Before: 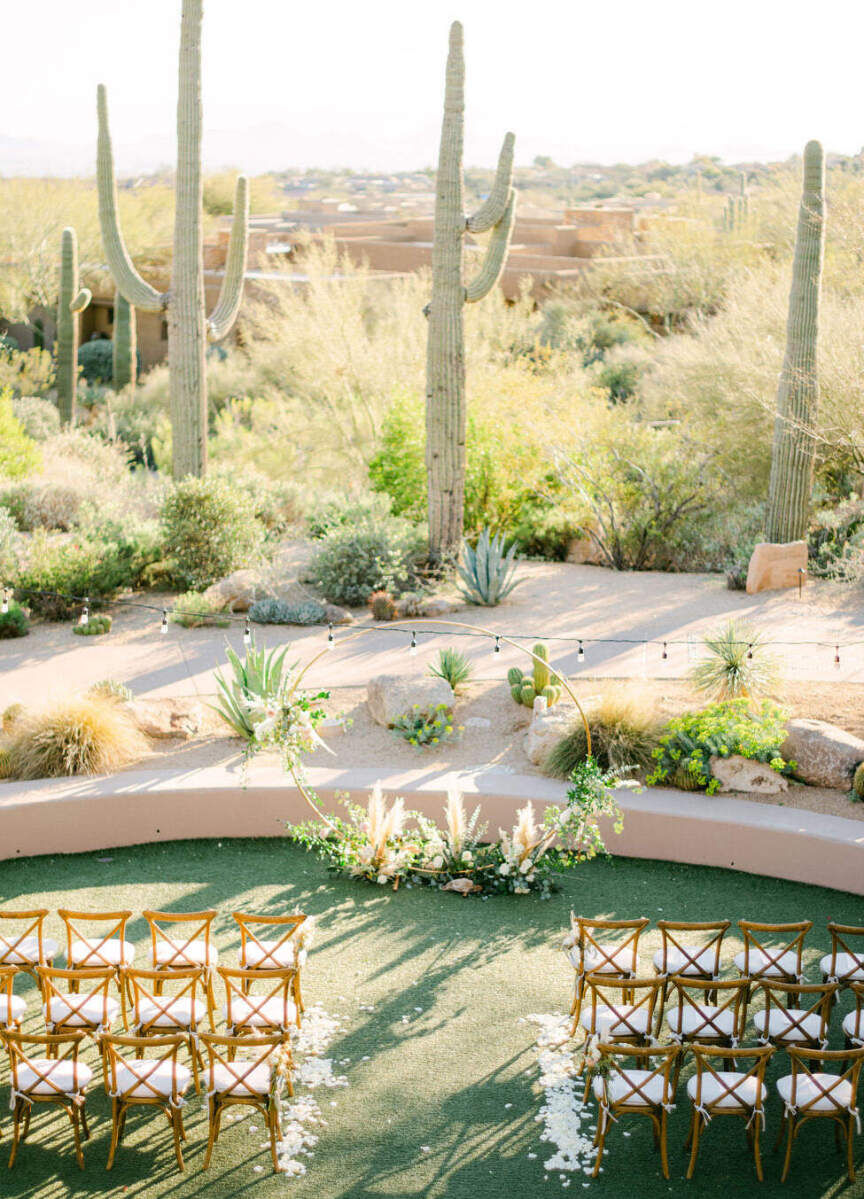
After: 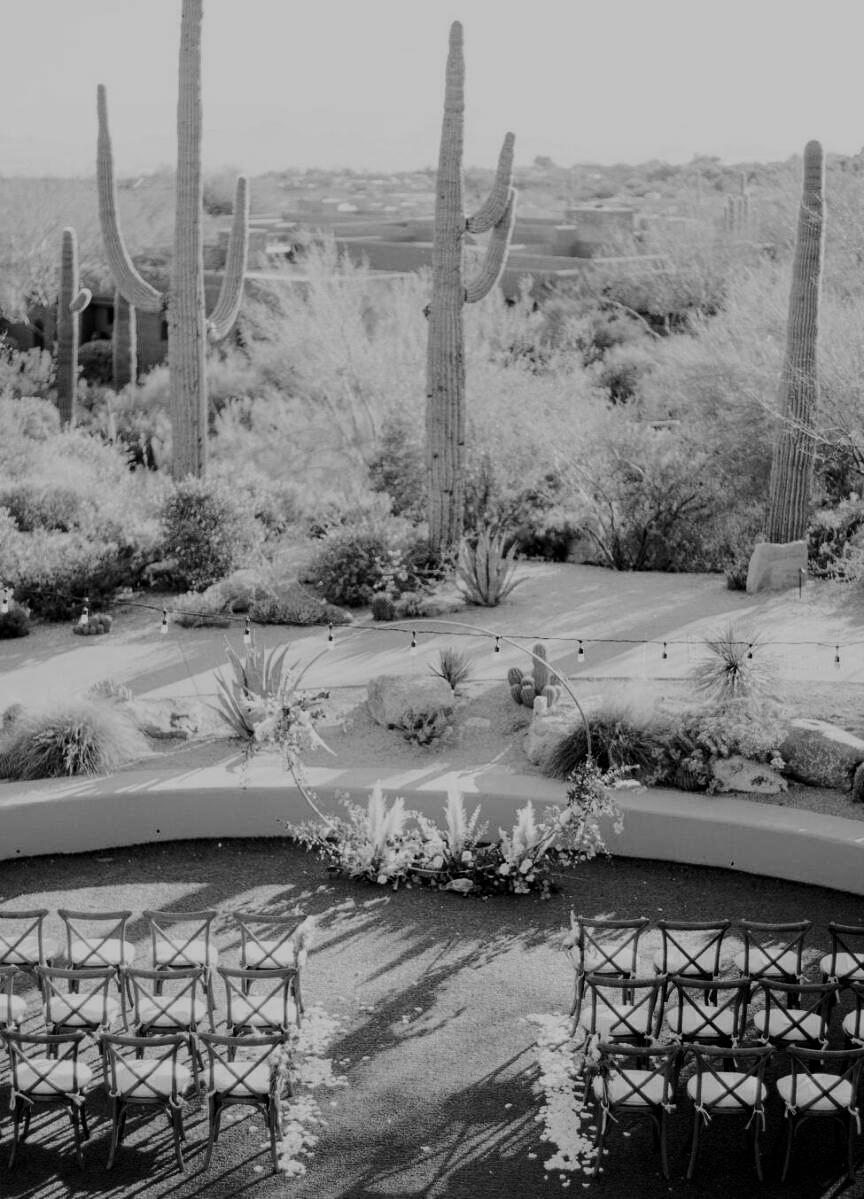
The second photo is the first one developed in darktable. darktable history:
contrast brightness saturation: brightness -0.52
exposure: black level correction -0.002, exposure 0.539 EV, compensate highlight preservation false
color zones: curves: ch0 [(0, 0.5) (0.143, 0.5) (0.286, 0.5) (0.429, 0.5) (0.571, 0.5) (0.714, 0.476) (0.857, 0.5) (1, 0.5)]; ch2 [(0, 0.5) (0.143, 0.5) (0.286, 0.5) (0.429, 0.5) (0.571, 0.5) (0.714, 0.487) (0.857, 0.5) (1, 0.5)]
color calibration: output gray [0.22, 0.42, 0.37, 0], illuminant F (fluorescent), F source F9 (Cool White Deluxe 4150 K) – high CRI, x 0.374, y 0.373, temperature 4153.72 K
velvia: strength 15.18%
filmic rgb: black relative exposure -7.13 EV, white relative exposure 5.35 EV, hardness 3.03, preserve chrominance no, color science v5 (2021)
